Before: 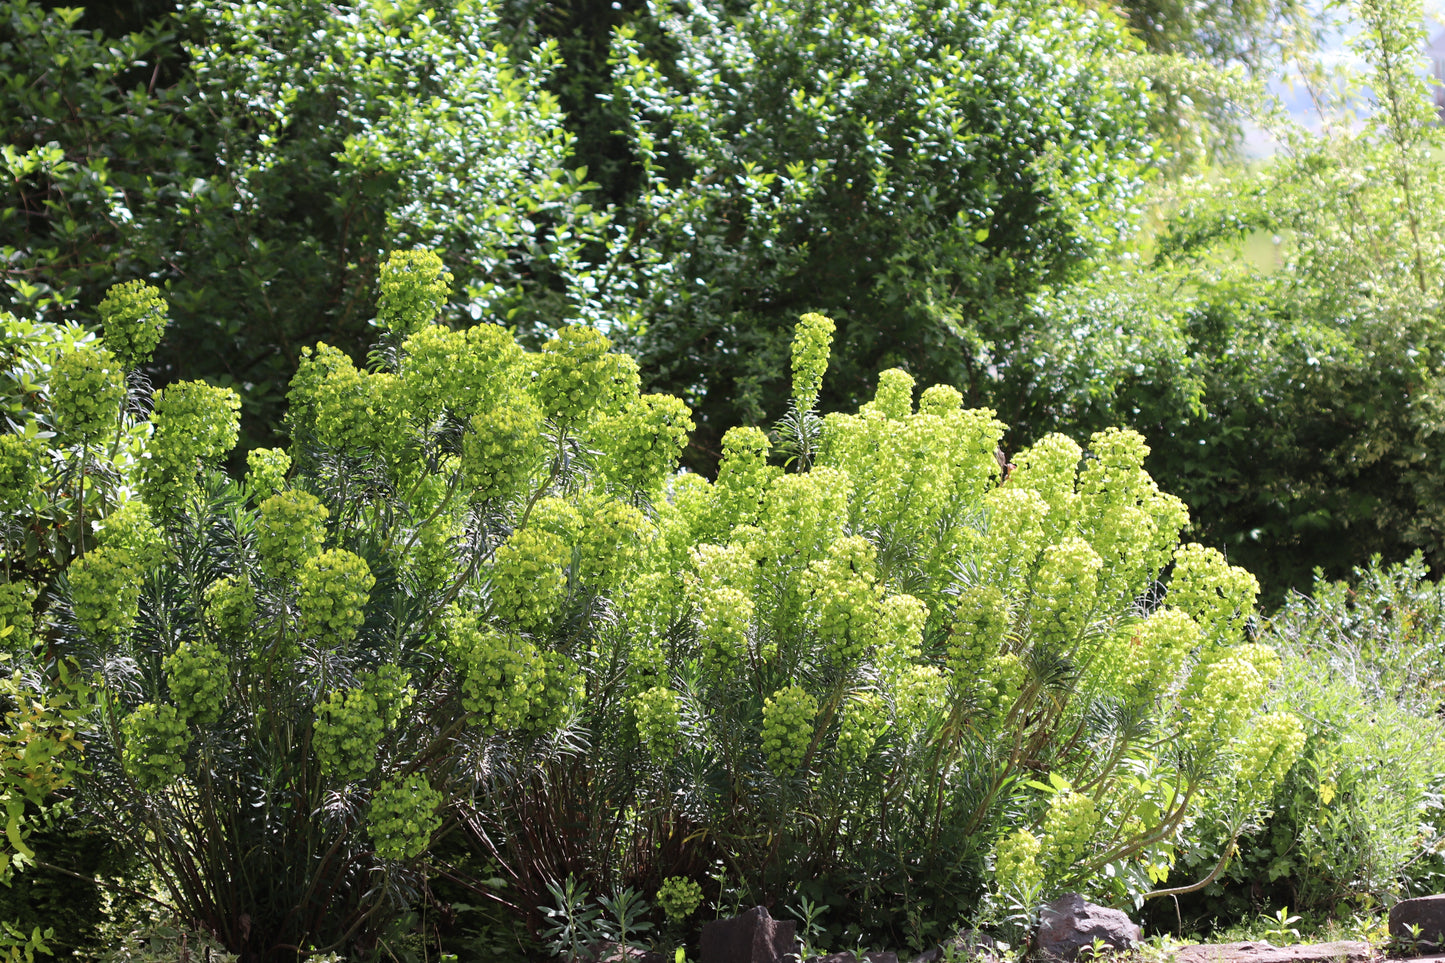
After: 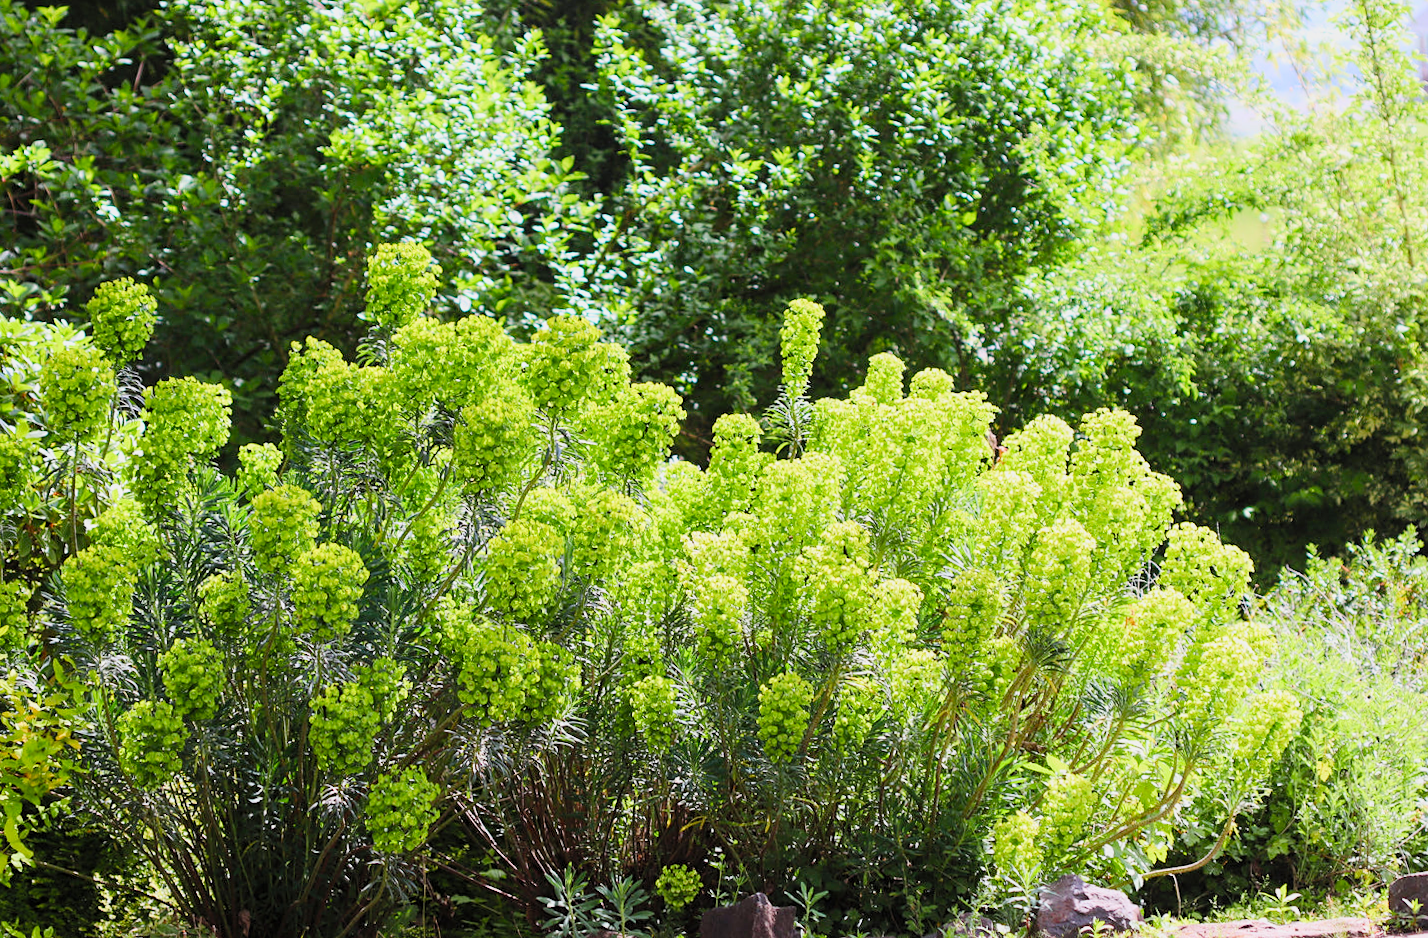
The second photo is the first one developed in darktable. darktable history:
color balance rgb: perceptual saturation grading › global saturation 20%, perceptual saturation grading › highlights -25%, perceptual saturation grading › shadows 25%
exposure: compensate highlight preservation false
rotate and perspective: rotation -1°, crop left 0.011, crop right 0.989, crop top 0.025, crop bottom 0.975
local contrast: highlights 100%, shadows 100%, detail 120%, midtone range 0.2
sharpen: amount 0.2
filmic rgb: black relative exposure -13 EV, threshold 3 EV, target white luminance 85%, hardness 6.3, latitude 42.11%, contrast 0.858, shadows ↔ highlights balance 8.63%, color science v4 (2020), enable highlight reconstruction true
contrast brightness saturation: contrast 0.24, brightness 0.26, saturation 0.39
